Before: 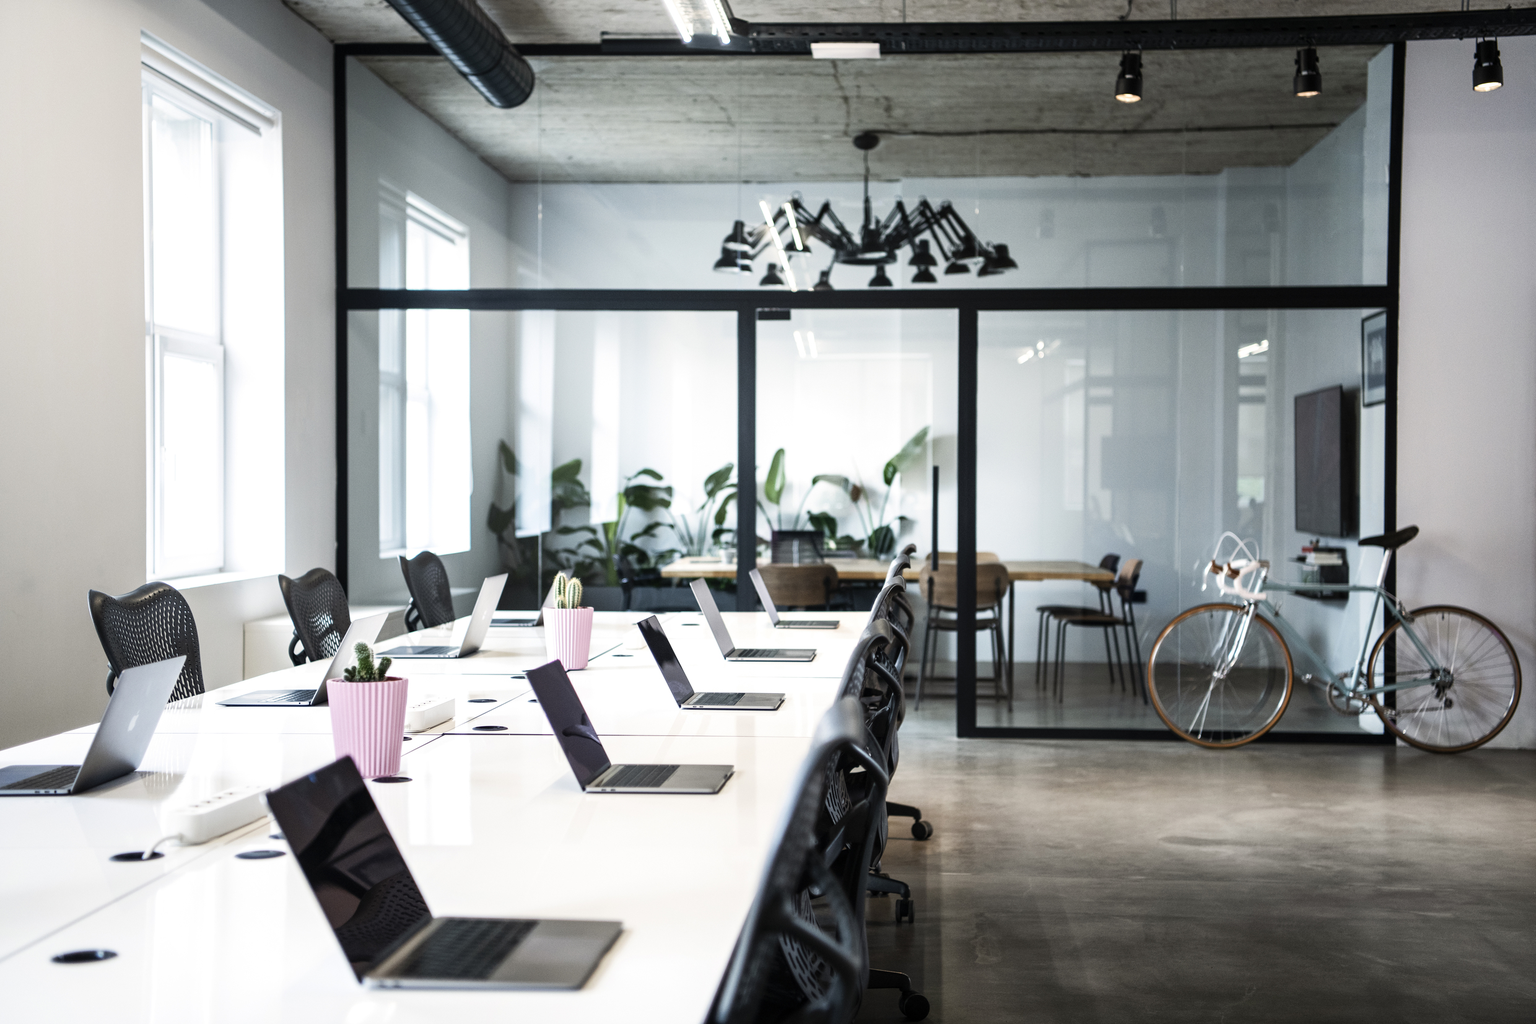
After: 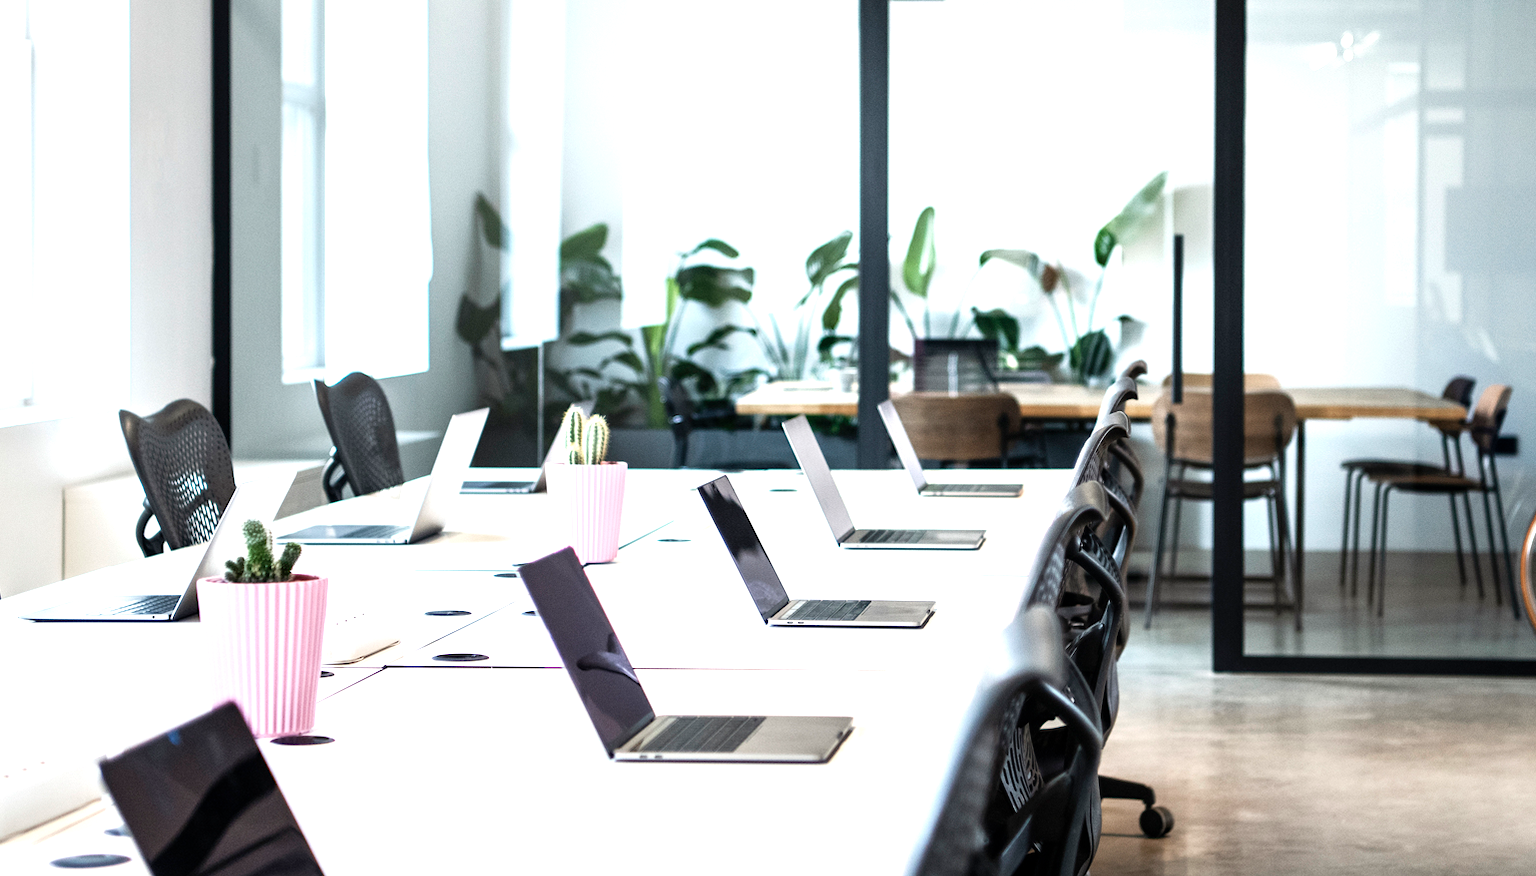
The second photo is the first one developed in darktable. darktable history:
crop: left 13.312%, top 31.28%, right 24.627%, bottom 15.582%
exposure: exposure 0.6 EV, compensate highlight preservation false
